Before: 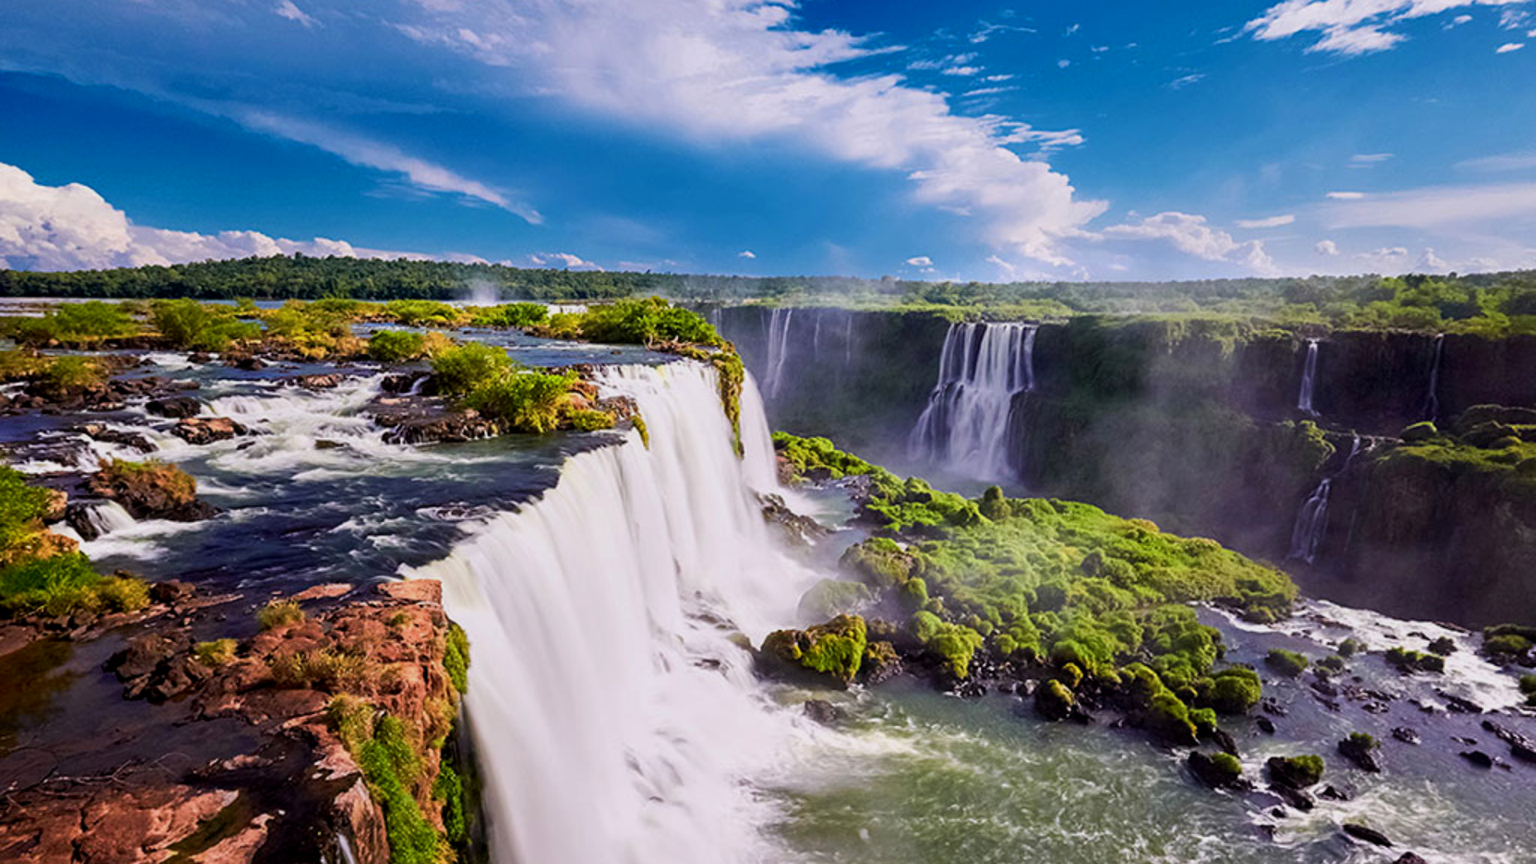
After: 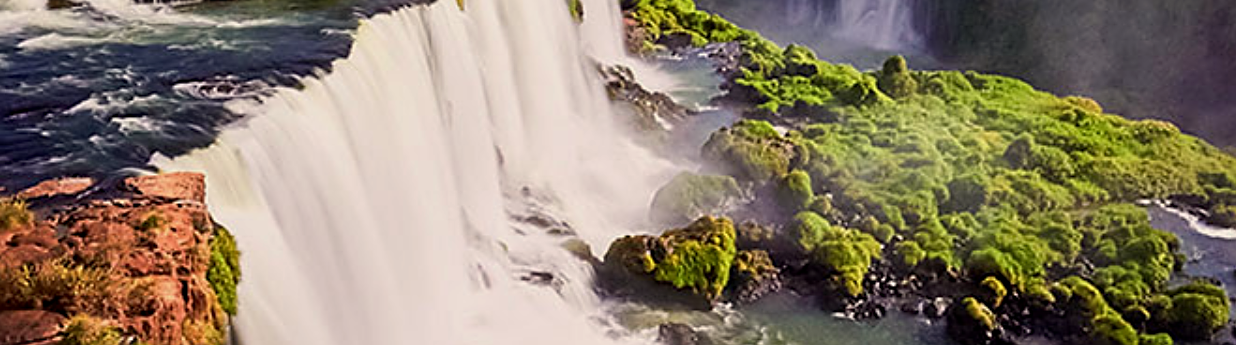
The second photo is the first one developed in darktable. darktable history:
white balance: red 1.029, blue 0.92
crop: left 18.091%, top 51.13%, right 17.525%, bottom 16.85%
sharpen: on, module defaults
